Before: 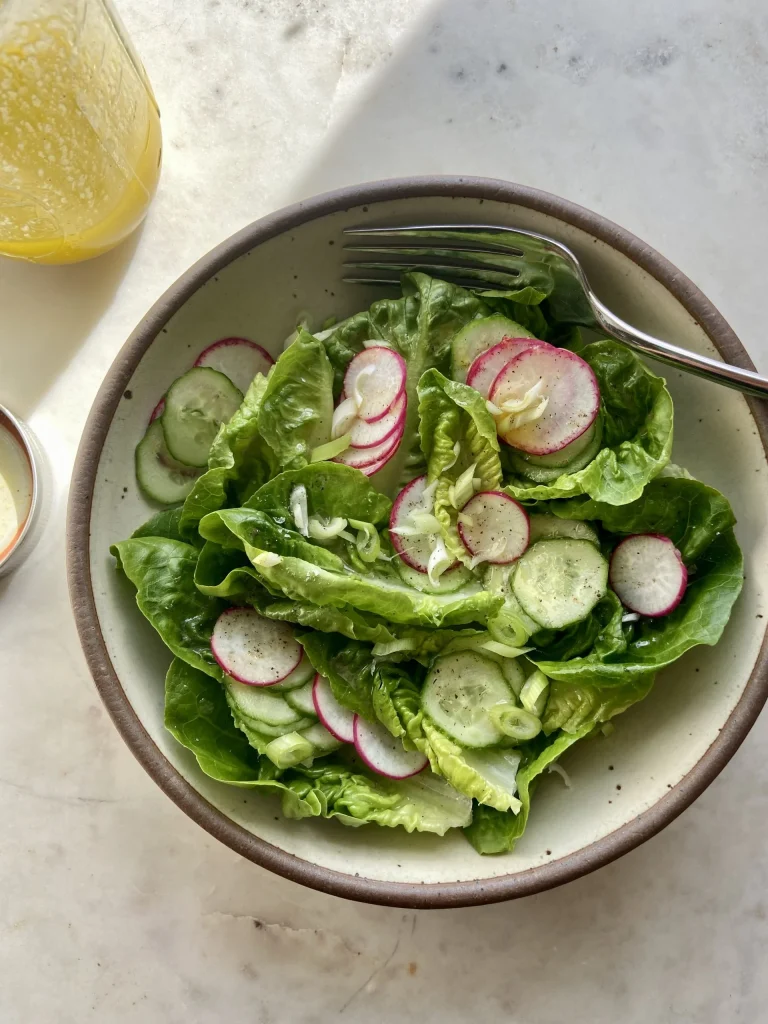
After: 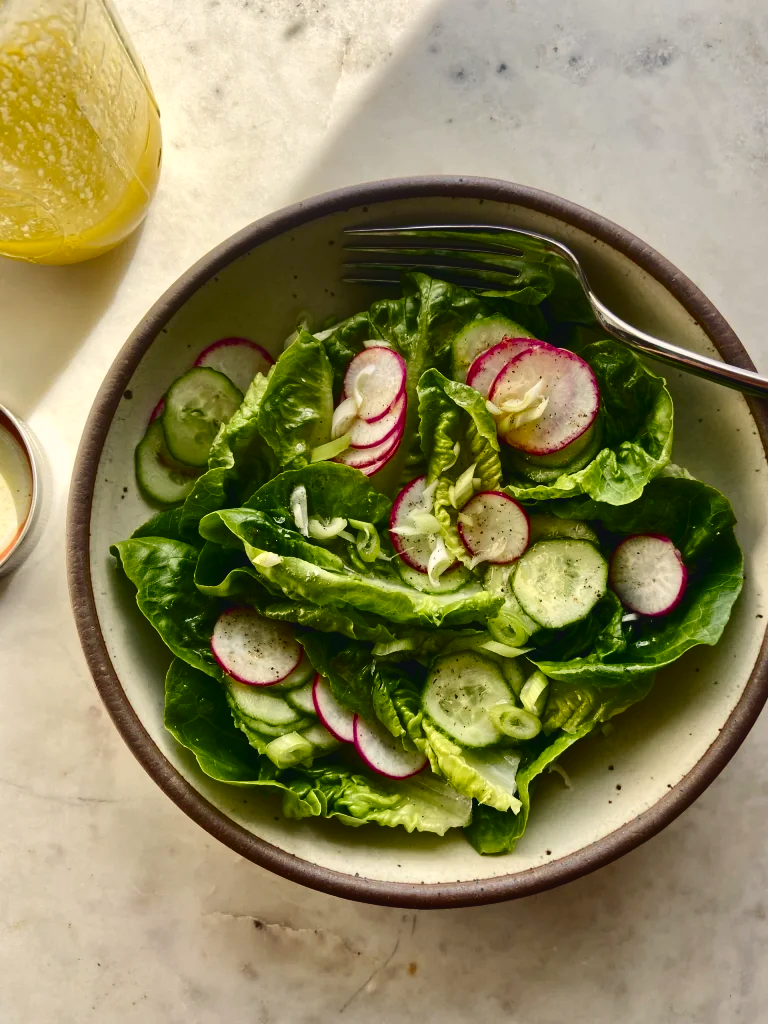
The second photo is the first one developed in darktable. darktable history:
contrast brightness saturation: contrast 0.19, brightness -0.24, saturation 0.11
color balance rgb: shadows lift › chroma 3%, shadows lift › hue 280.8°, power › hue 330°, highlights gain › chroma 3%, highlights gain › hue 75.6°, global offset › luminance 2%, perceptual saturation grading › global saturation 20%, perceptual saturation grading › highlights -25%, perceptual saturation grading › shadows 50%, global vibrance 20.33%
